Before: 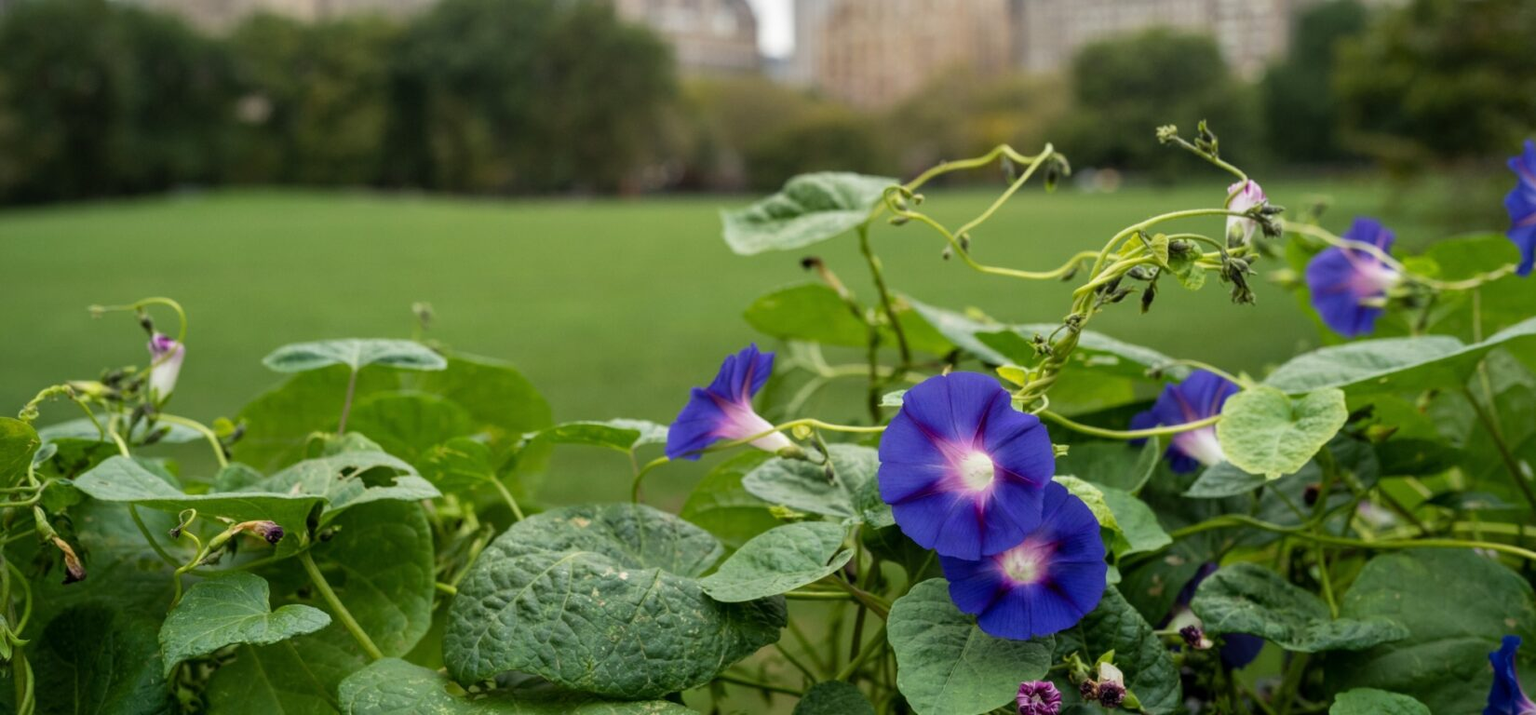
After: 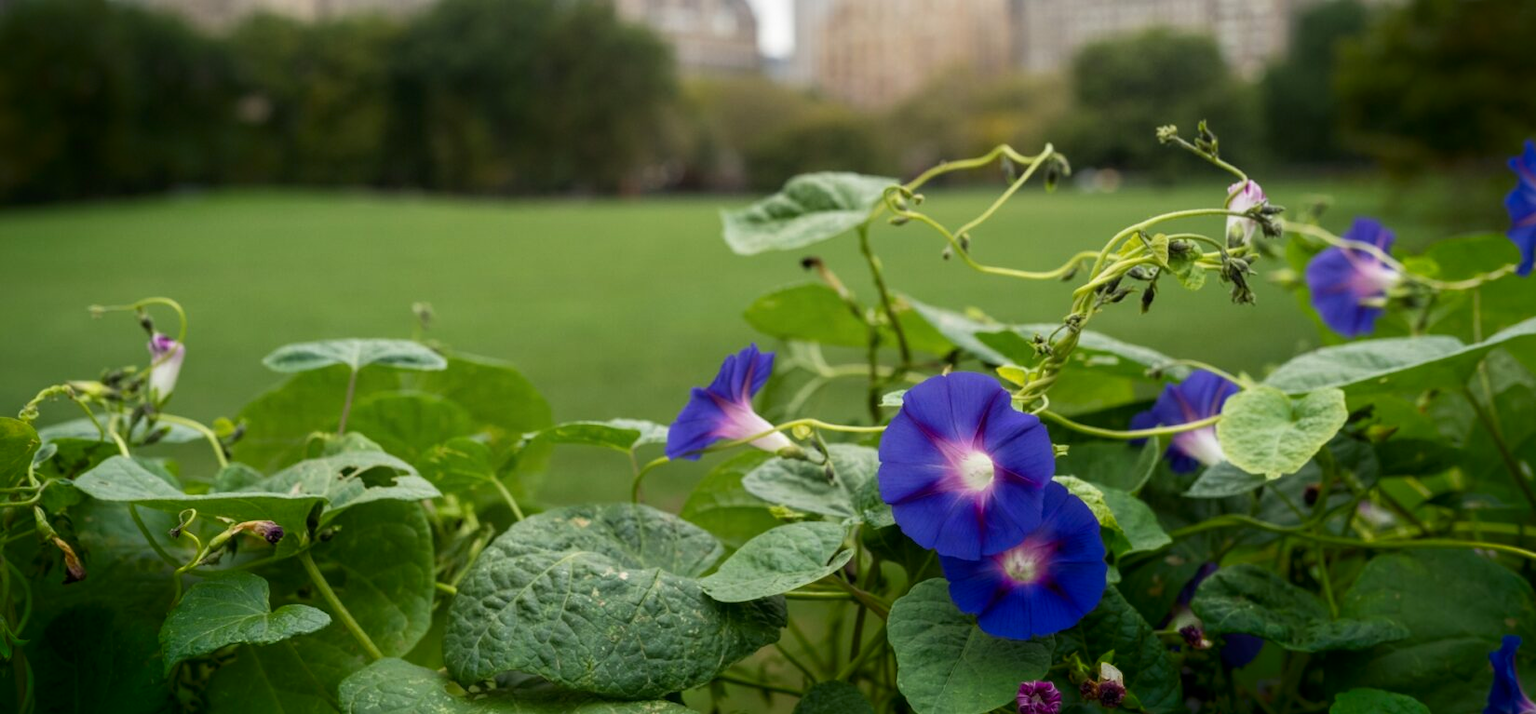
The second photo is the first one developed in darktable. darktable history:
shadows and highlights: shadows -89.57, highlights 90.23, highlights color adjustment 56.31%, soften with gaussian
